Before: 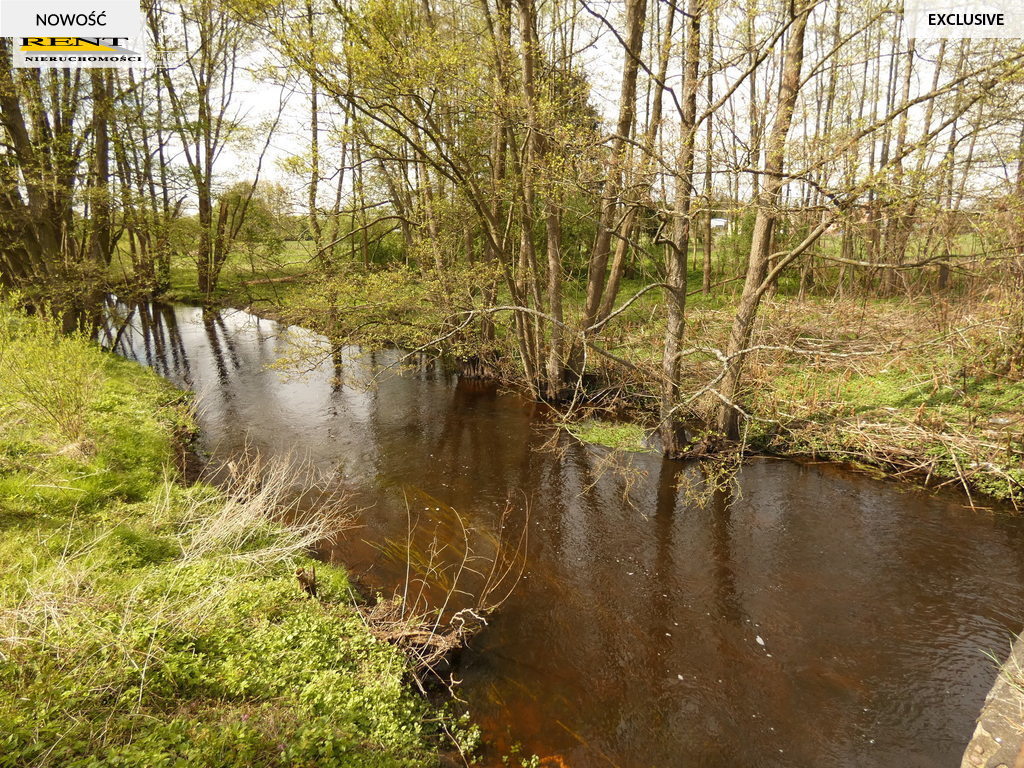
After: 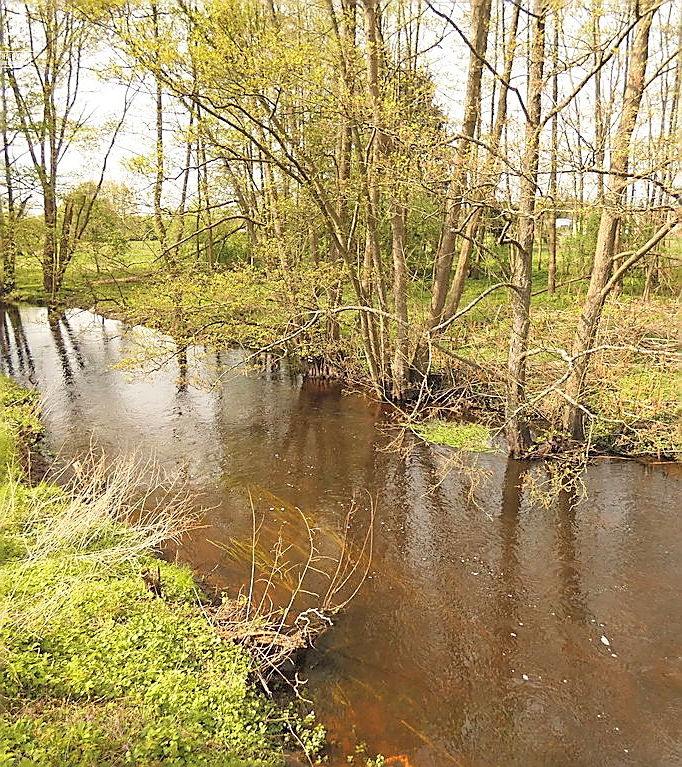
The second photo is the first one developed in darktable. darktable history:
crop and rotate: left 15.218%, right 18.171%
sharpen: radius 1.386, amount 1.249, threshold 0.616
contrast brightness saturation: contrast 0.1, brightness 0.315, saturation 0.142
